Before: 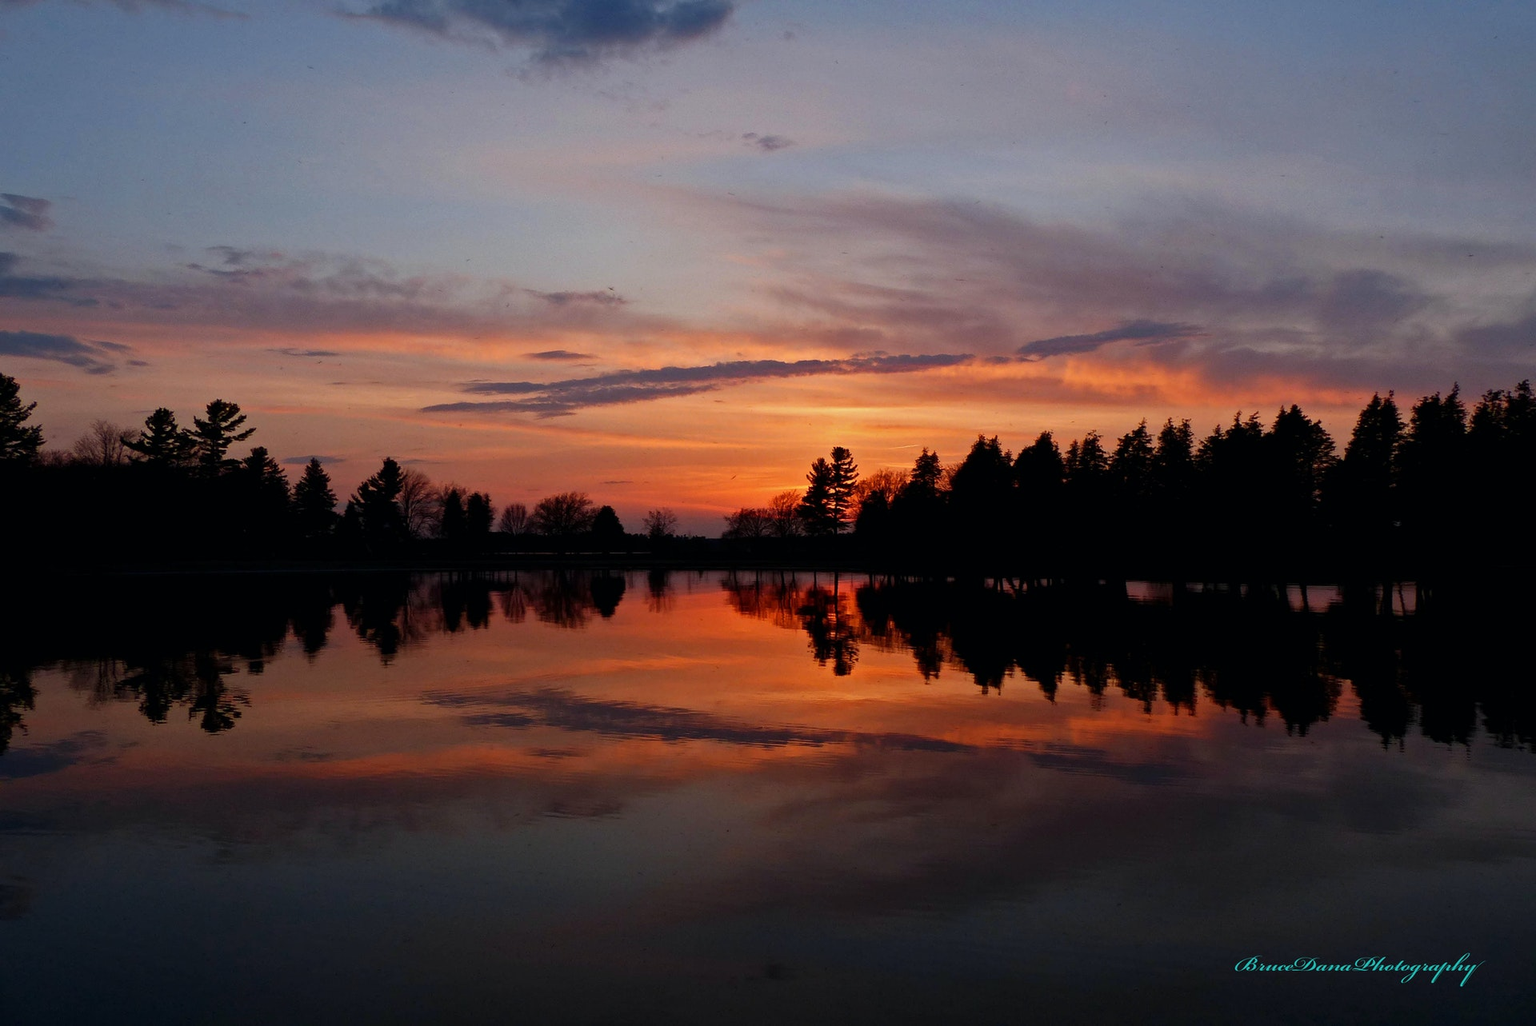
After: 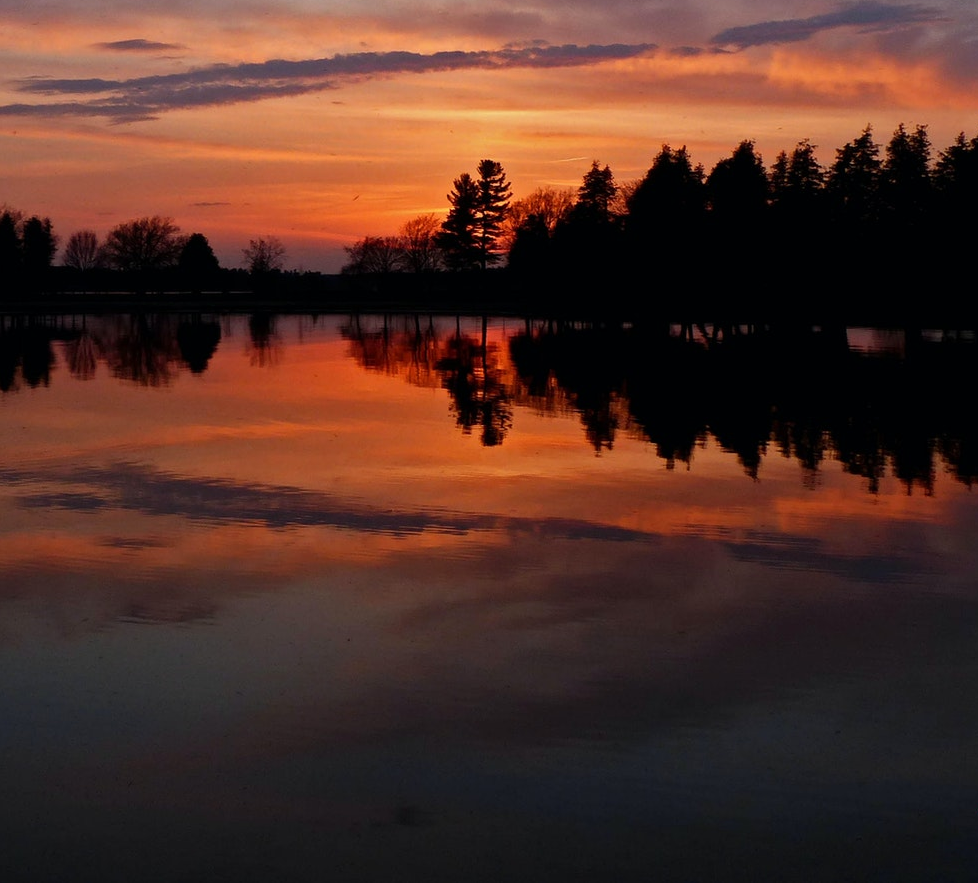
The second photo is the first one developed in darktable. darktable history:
crop and rotate: left 29.237%, top 31.152%, right 19.807%
